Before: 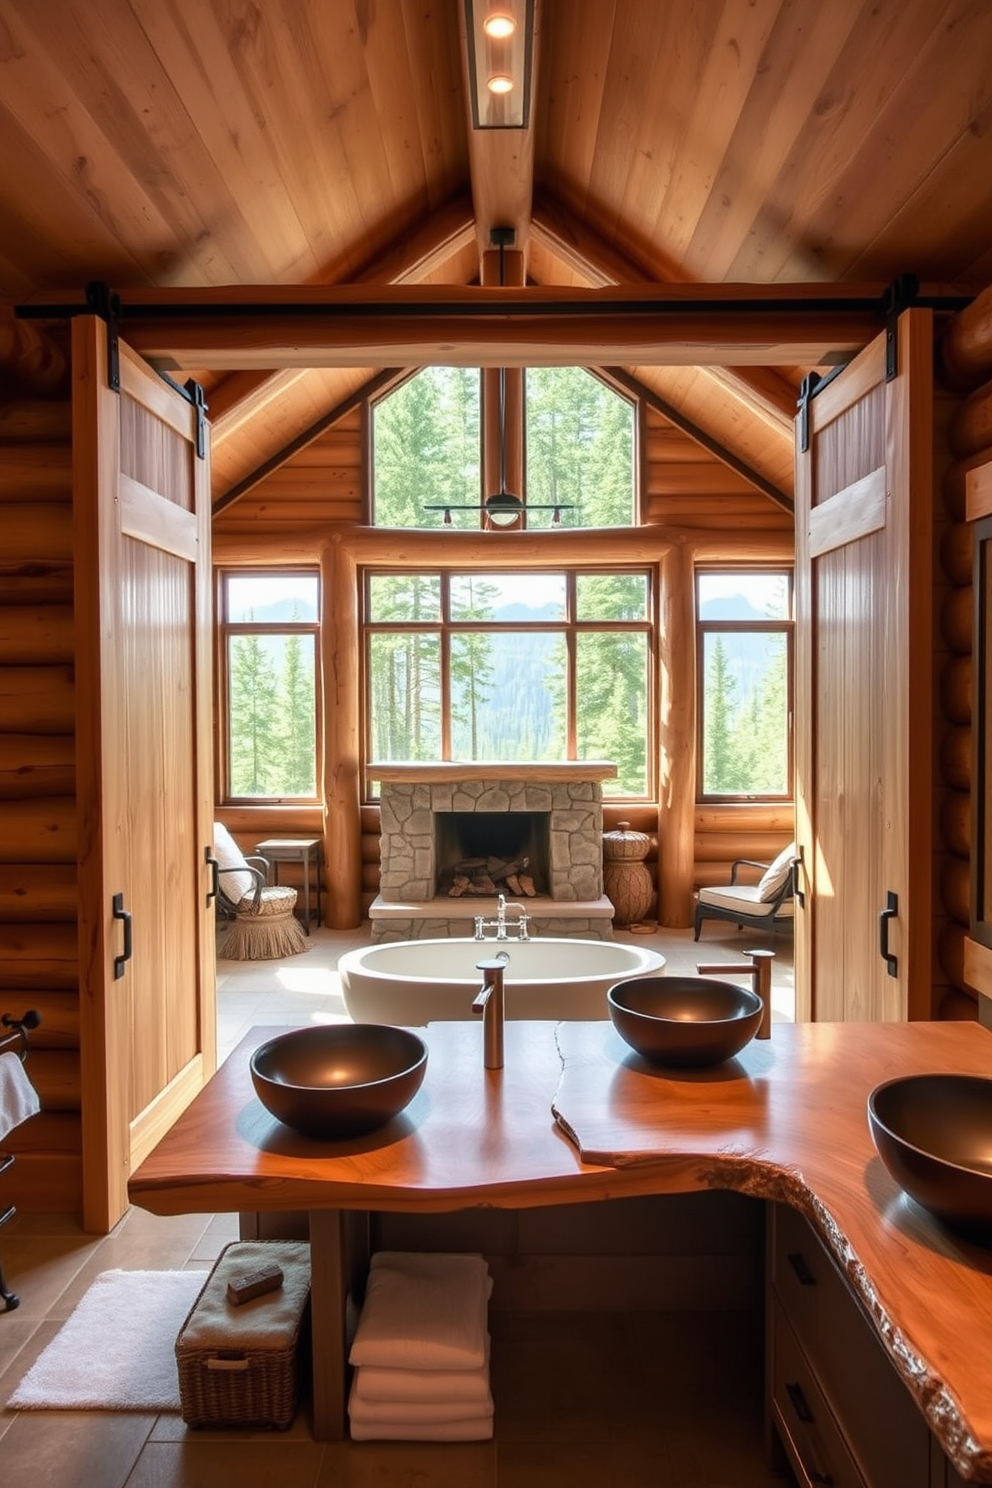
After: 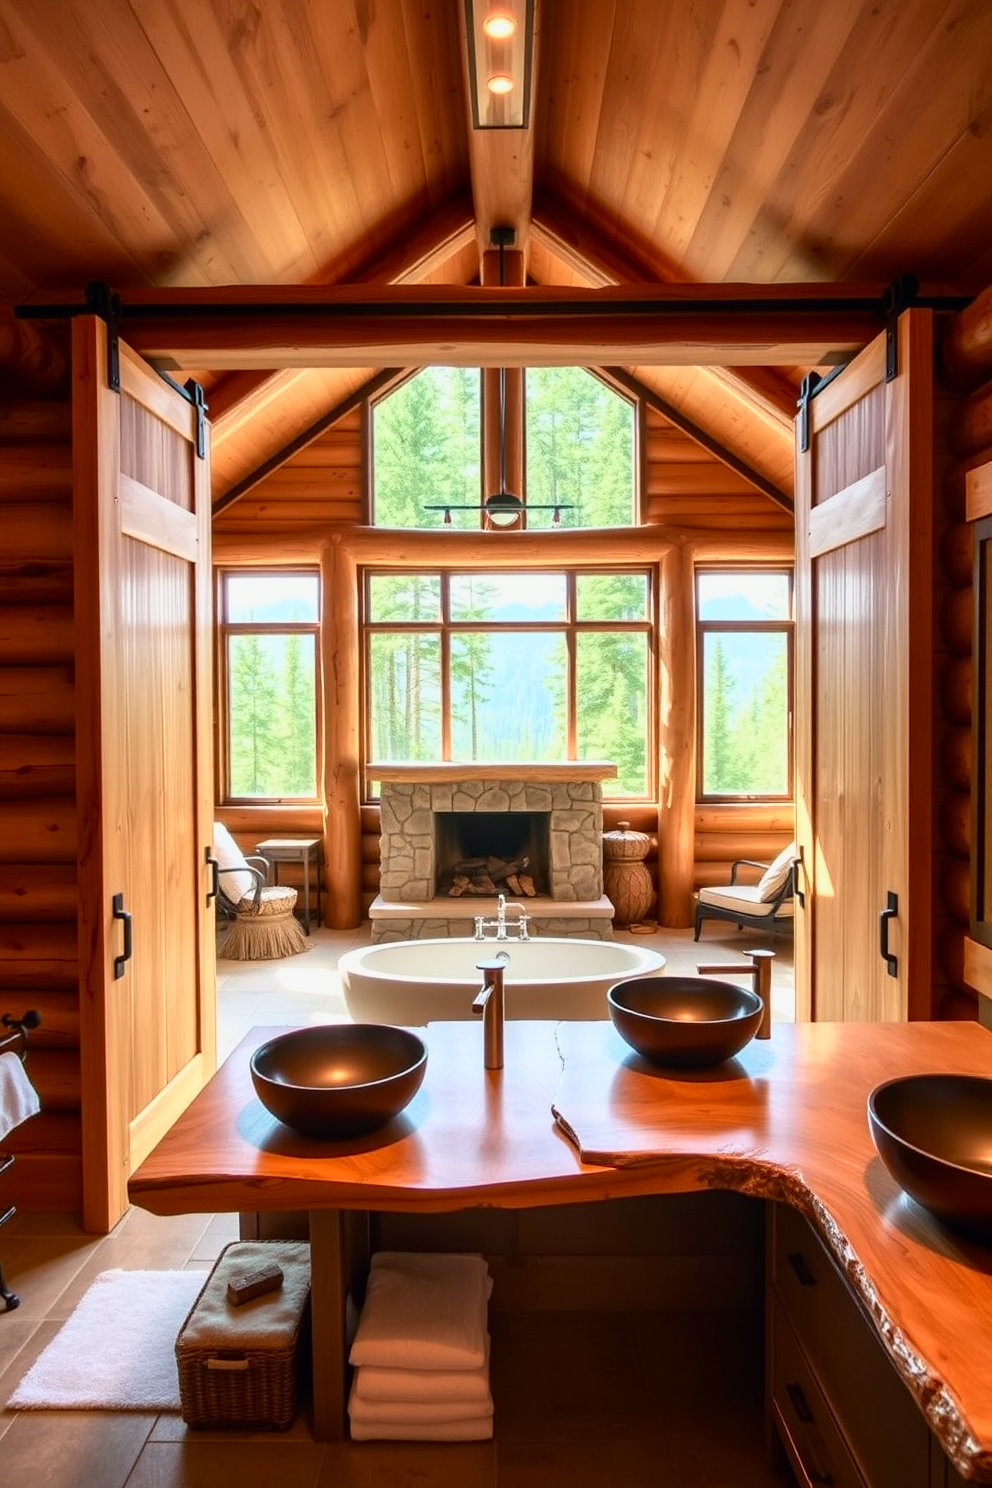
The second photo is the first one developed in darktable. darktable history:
tone curve: curves: ch0 [(0, 0) (0.091, 0.077) (0.517, 0.574) (0.745, 0.82) (0.844, 0.908) (0.909, 0.942) (1, 0.973)]; ch1 [(0, 0) (0.437, 0.404) (0.5, 0.5) (0.534, 0.546) (0.58, 0.603) (0.616, 0.649) (1, 1)]; ch2 [(0, 0) (0.442, 0.415) (0.5, 0.5) (0.535, 0.547) (0.585, 0.62) (1, 1)], color space Lab, independent channels, preserve colors none
